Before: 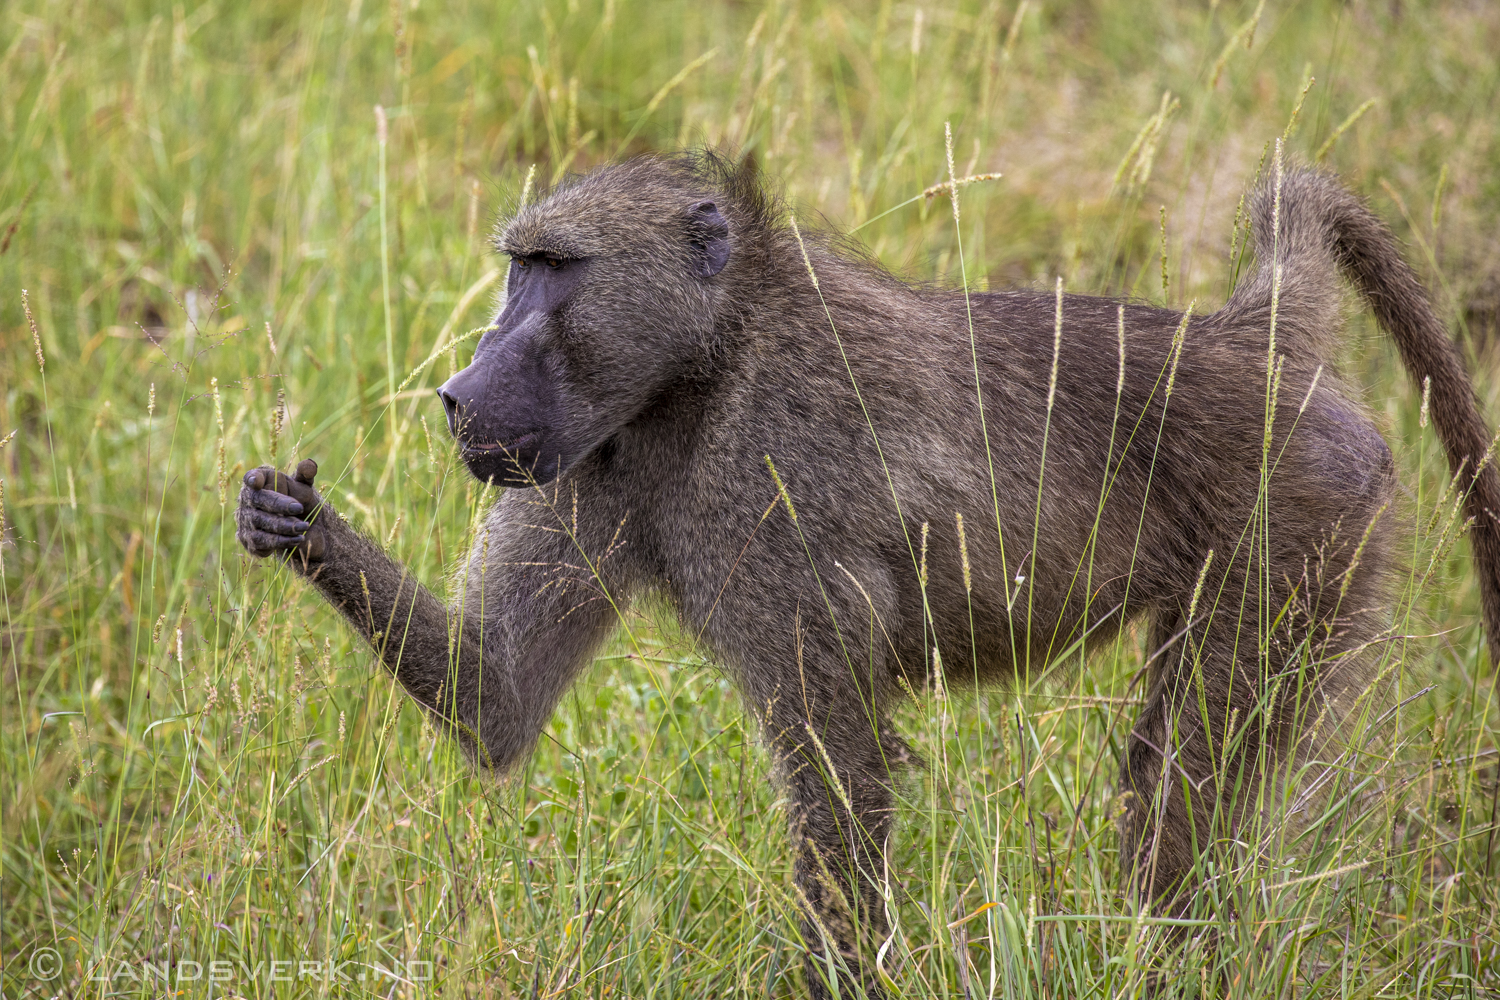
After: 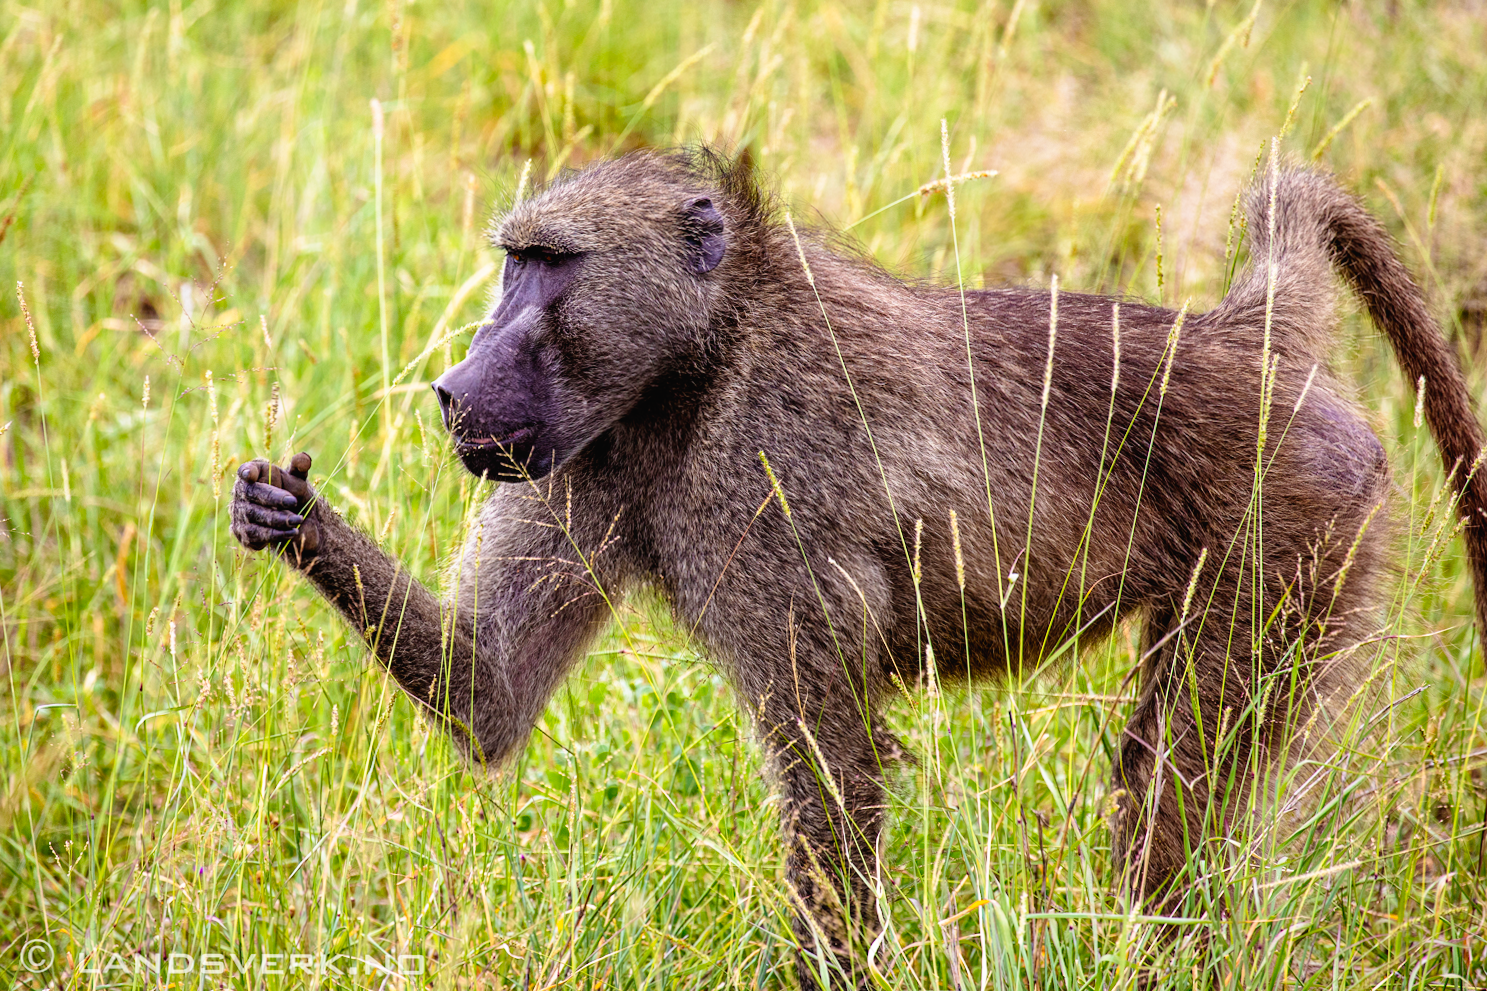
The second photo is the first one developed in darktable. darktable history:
tone curve: curves: ch0 [(0, 0.016) (0.11, 0.039) (0.259, 0.235) (0.383, 0.437) (0.499, 0.597) (0.733, 0.867) (0.843, 0.948) (1, 1)], preserve colors none
crop and rotate: angle -0.327°
